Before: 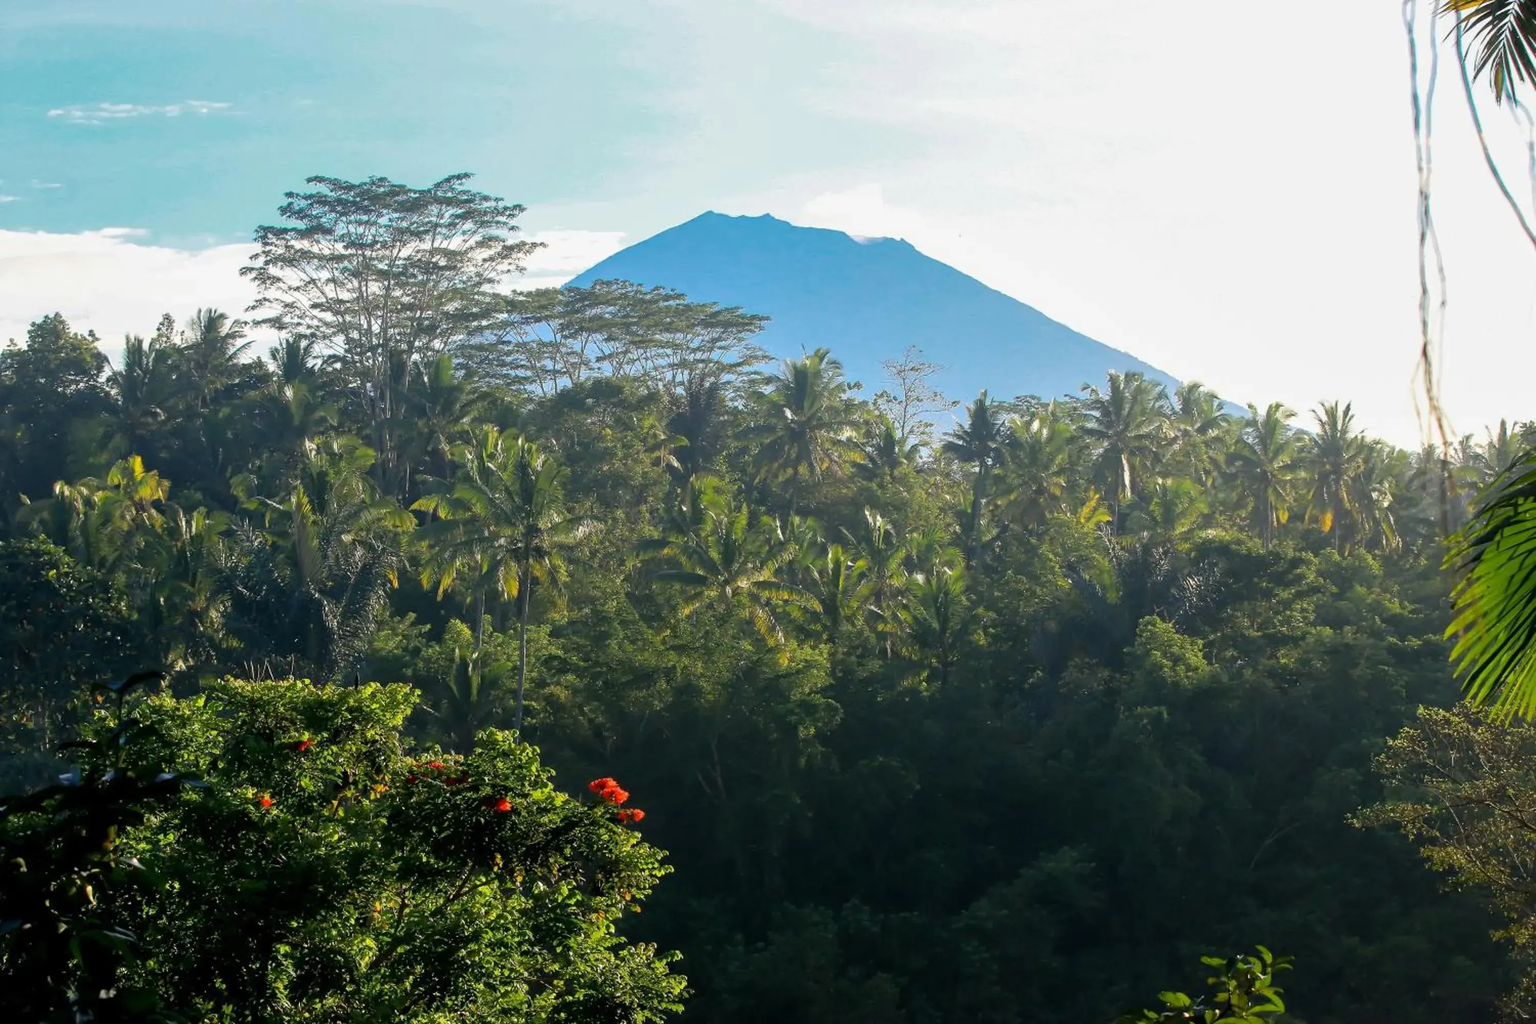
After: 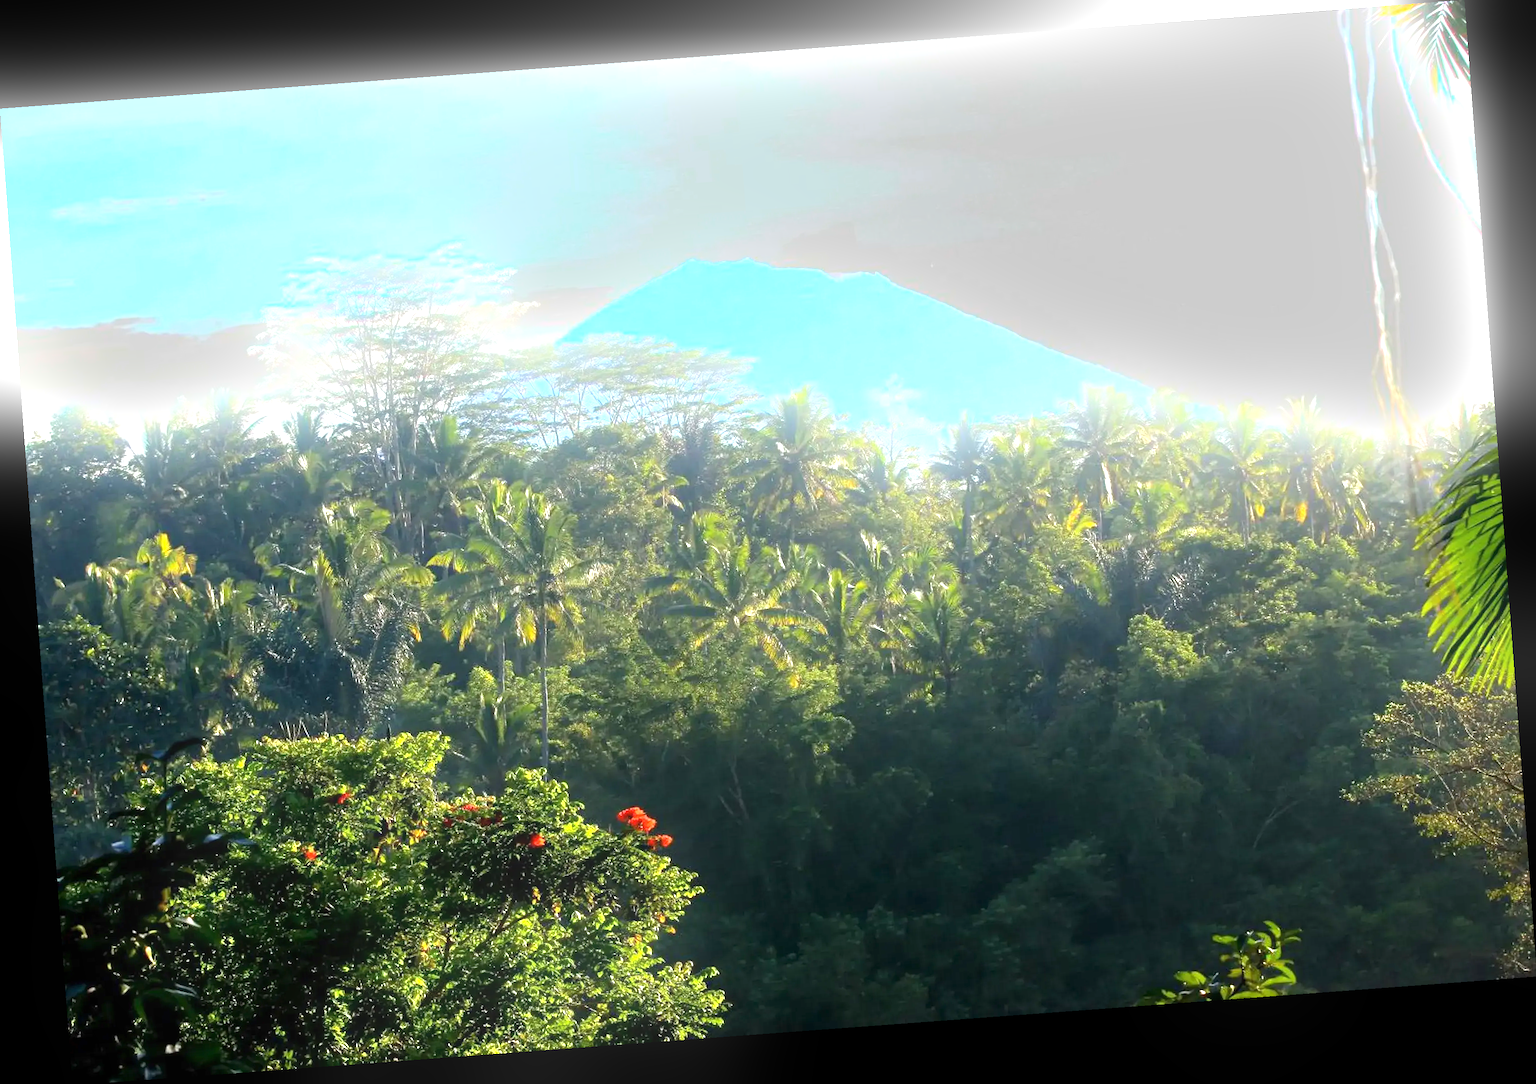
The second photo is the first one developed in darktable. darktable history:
rotate and perspective: rotation -4.25°, automatic cropping off
exposure: exposure 1.2 EV, compensate highlight preservation false
bloom: on, module defaults
